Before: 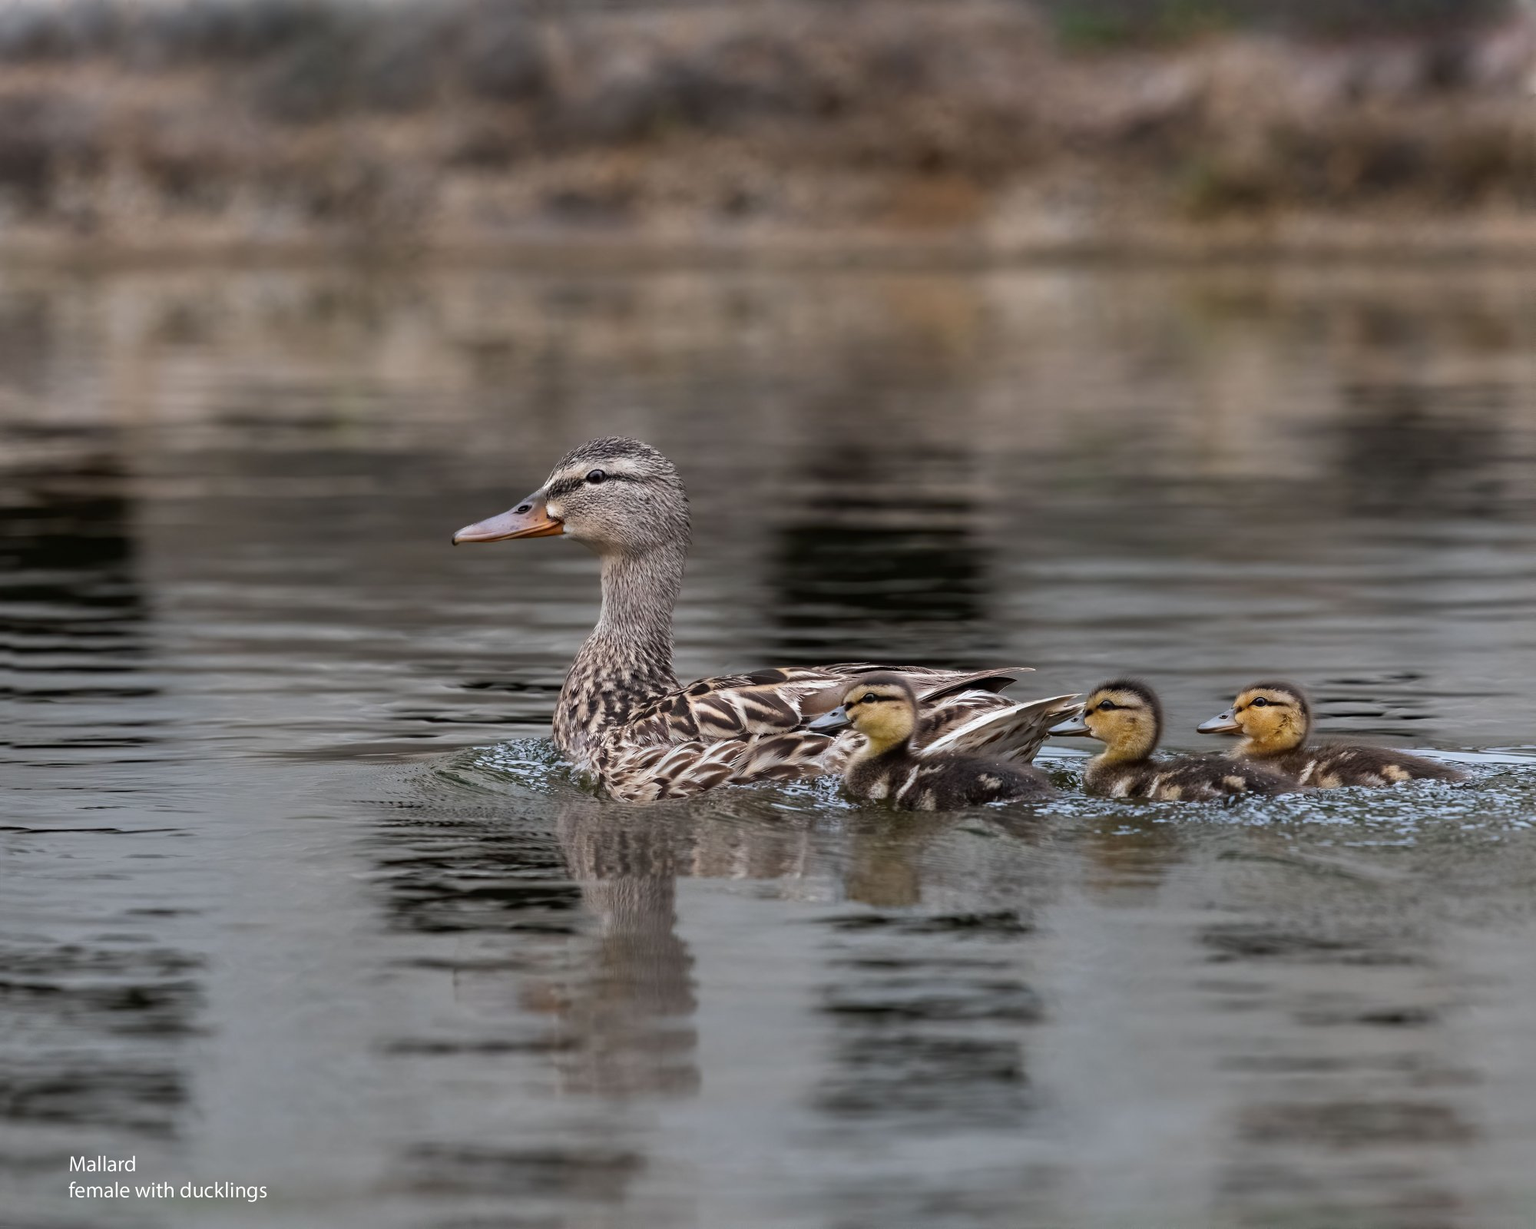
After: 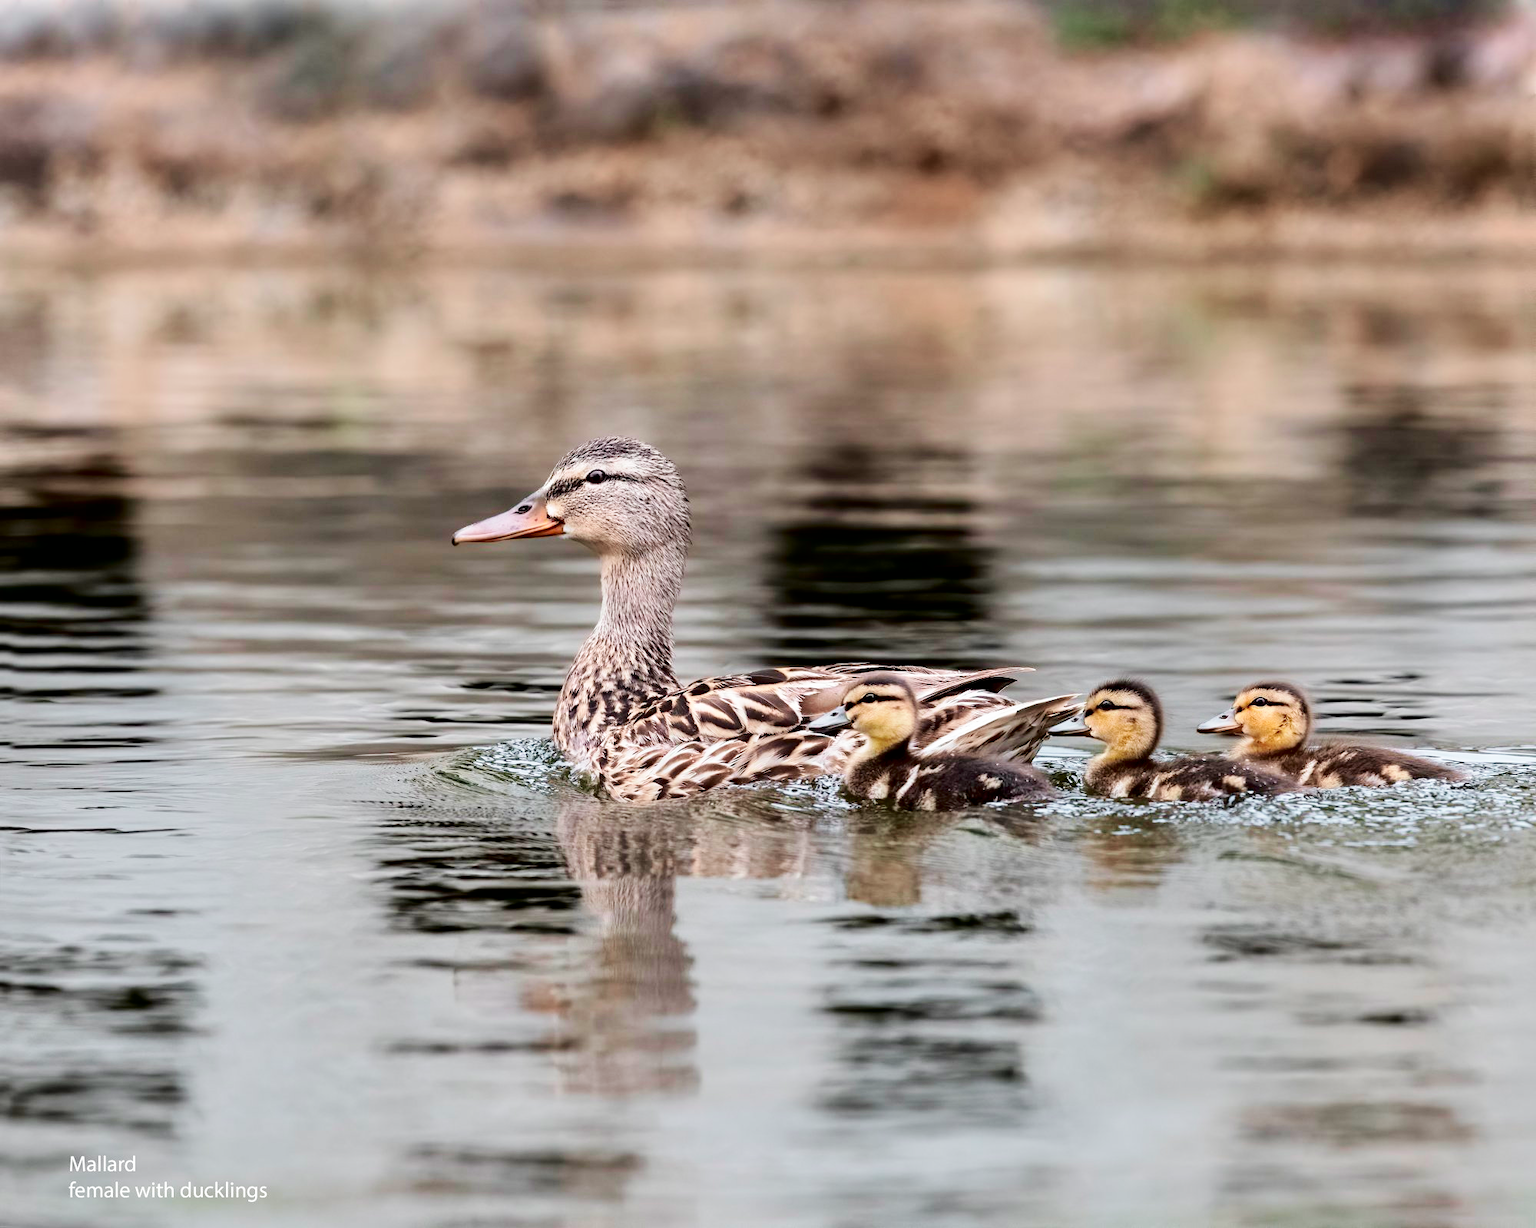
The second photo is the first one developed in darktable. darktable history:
base curve: curves: ch0 [(0, 0) (0.005, 0.002) (0.15, 0.3) (0.4, 0.7) (0.75, 0.95) (1, 1)], preserve colors none
tone curve: curves: ch0 [(0.003, 0) (0.066, 0.023) (0.149, 0.094) (0.264, 0.238) (0.395, 0.421) (0.517, 0.56) (0.688, 0.743) (0.813, 0.846) (1, 1)]; ch1 [(0, 0) (0.164, 0.115) (0.337, 0.332) (0.39, 0.398) (0.464, 0.461) (0.501, 0.5) (0.521, 0.535) (0.571, 0.588) (0.652, 0.681) (0.733, 0.749) (0.811, 0.796) (1, 1)]; ch2 [(0, 0) (0.337, 0.382) (0.464, 0.476) (0.501, 0.502) (0.527, 0.54) (0.556, 0.567) (0.6, 0.59) (0.687, 0.675) (1, 1)], color space Lab, independent channels, preserve colors none
